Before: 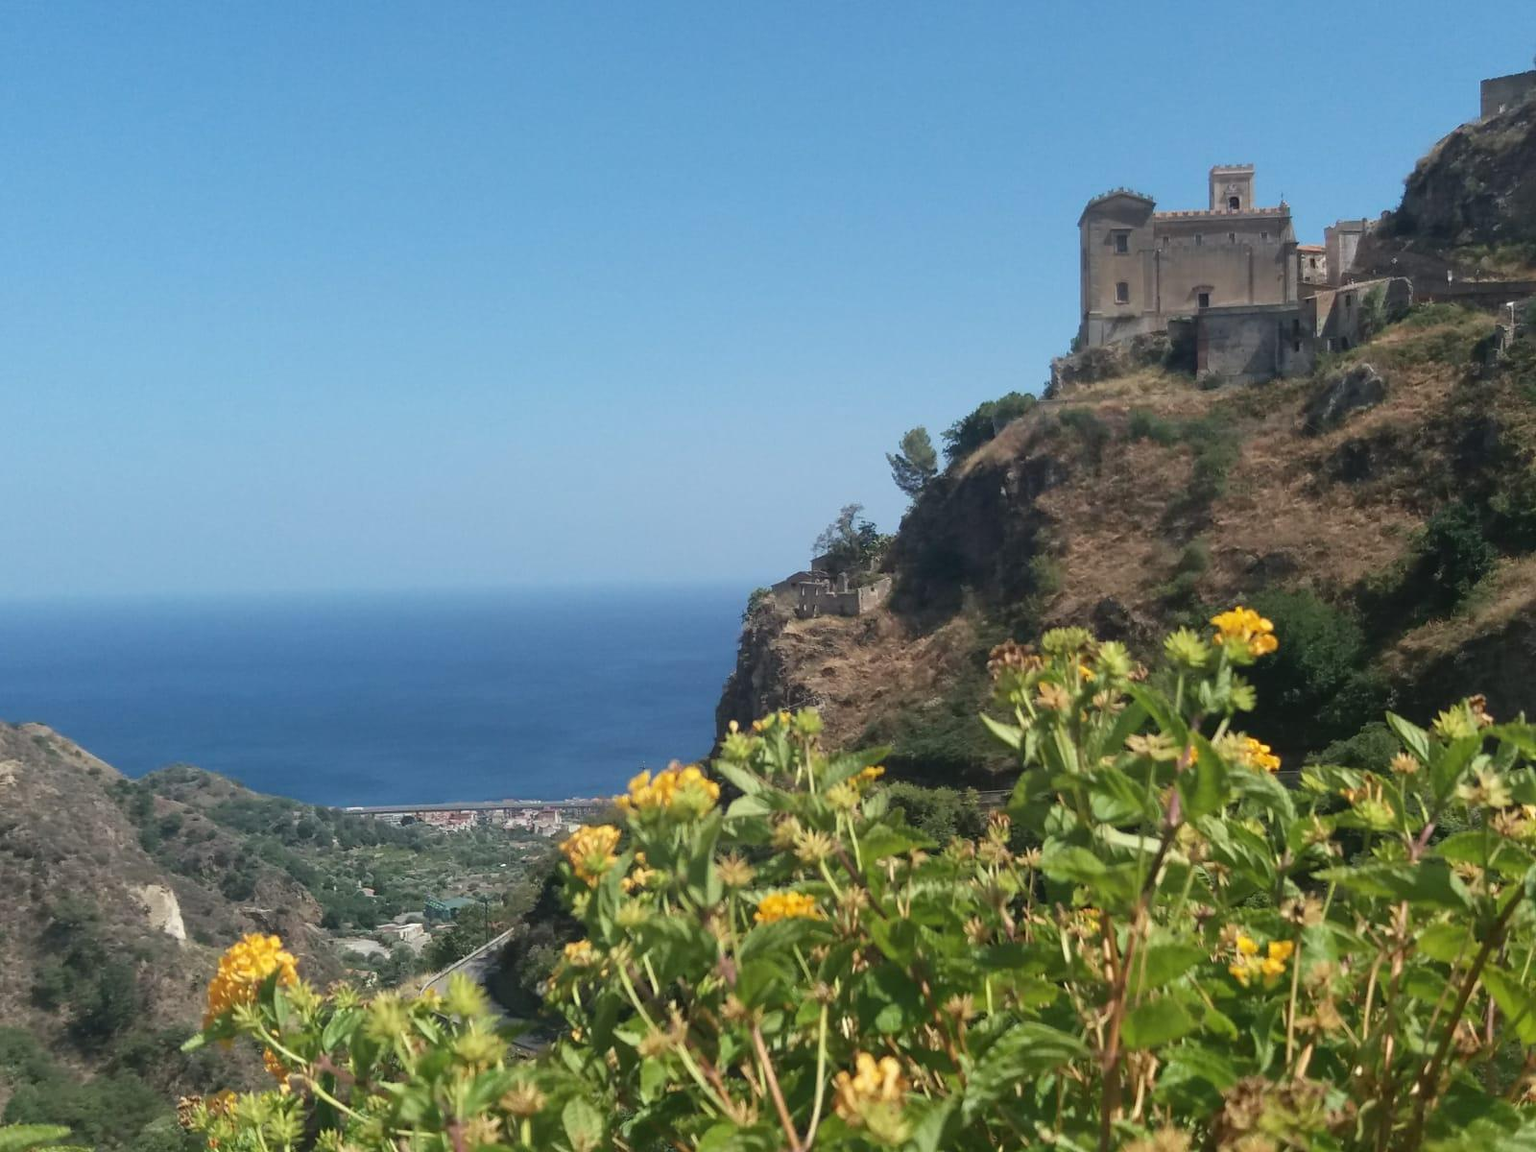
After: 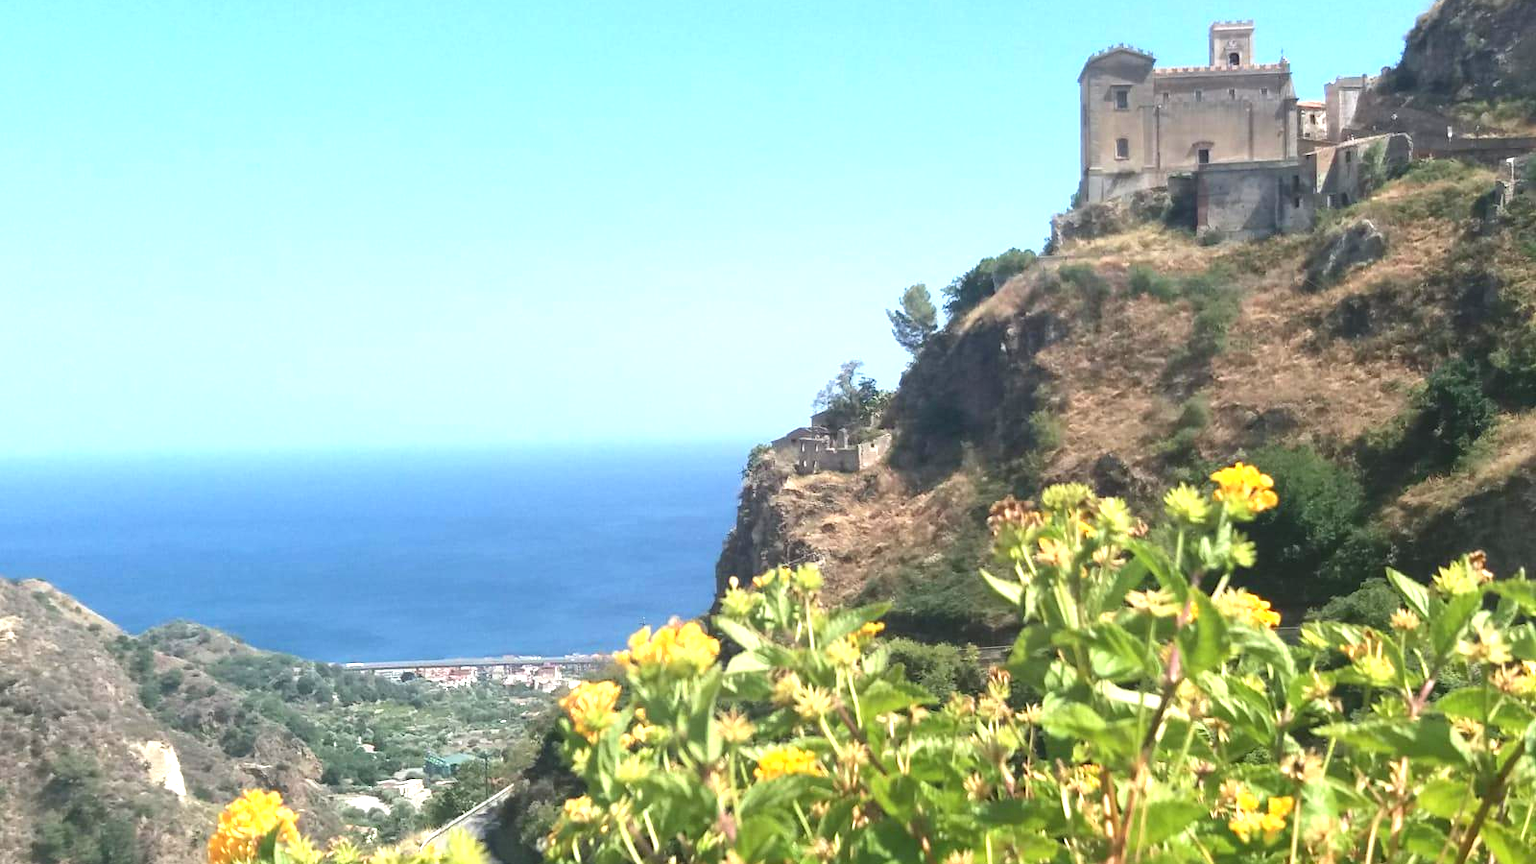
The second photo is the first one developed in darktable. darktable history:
exposure: black level correction 0, exposure 1.3 EV, compensate highlight preservation false
tone equalizer: on, module defaults
crop and rotate: top 12.5%, bottom 12.5%
